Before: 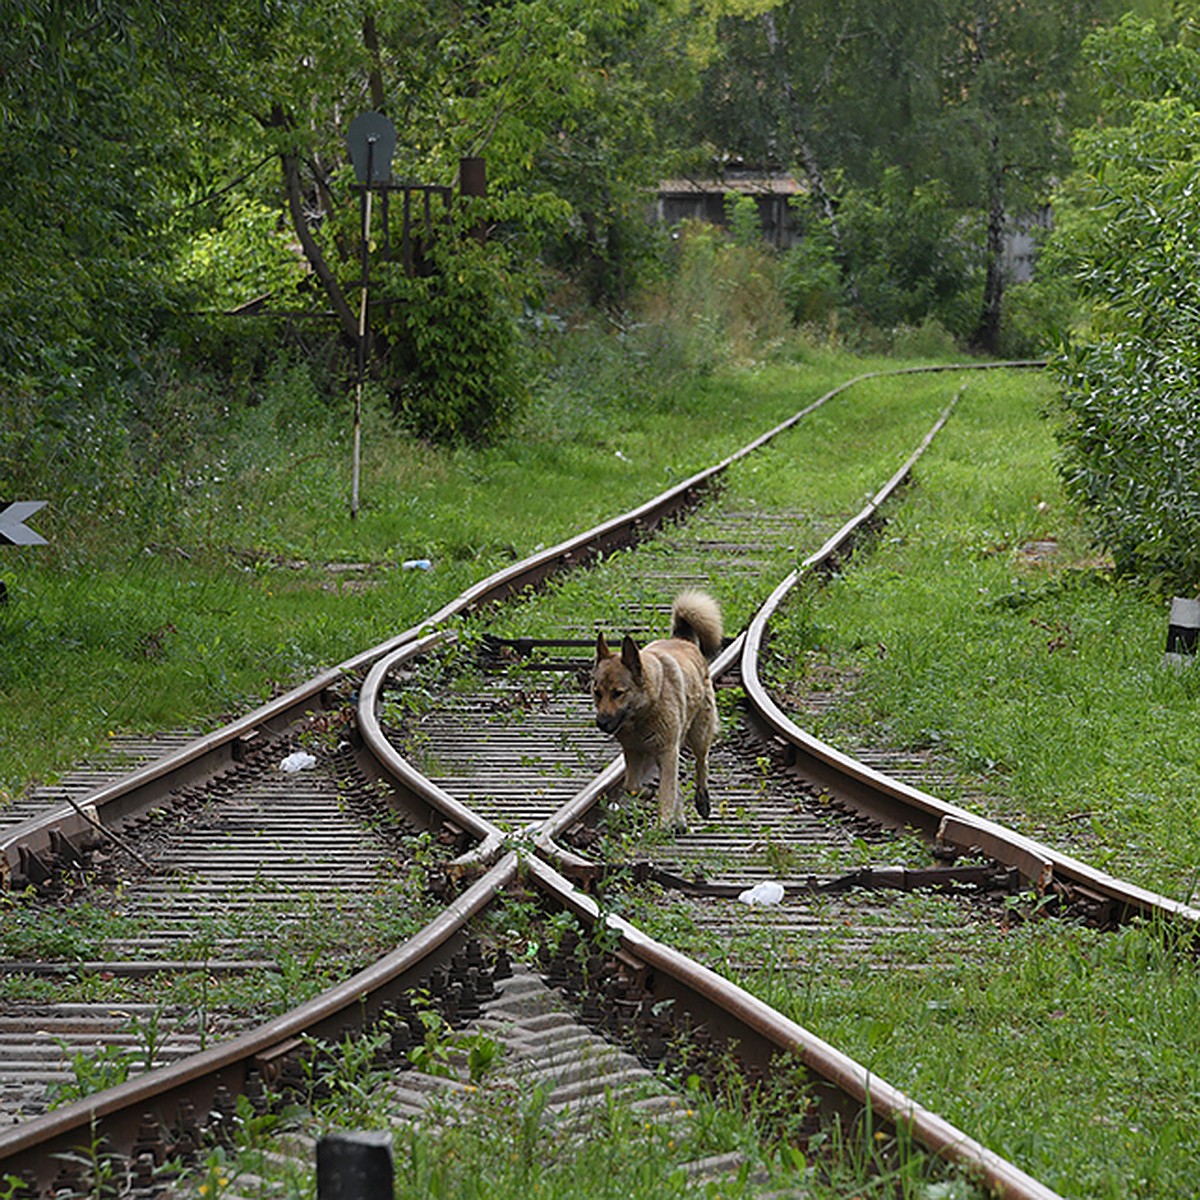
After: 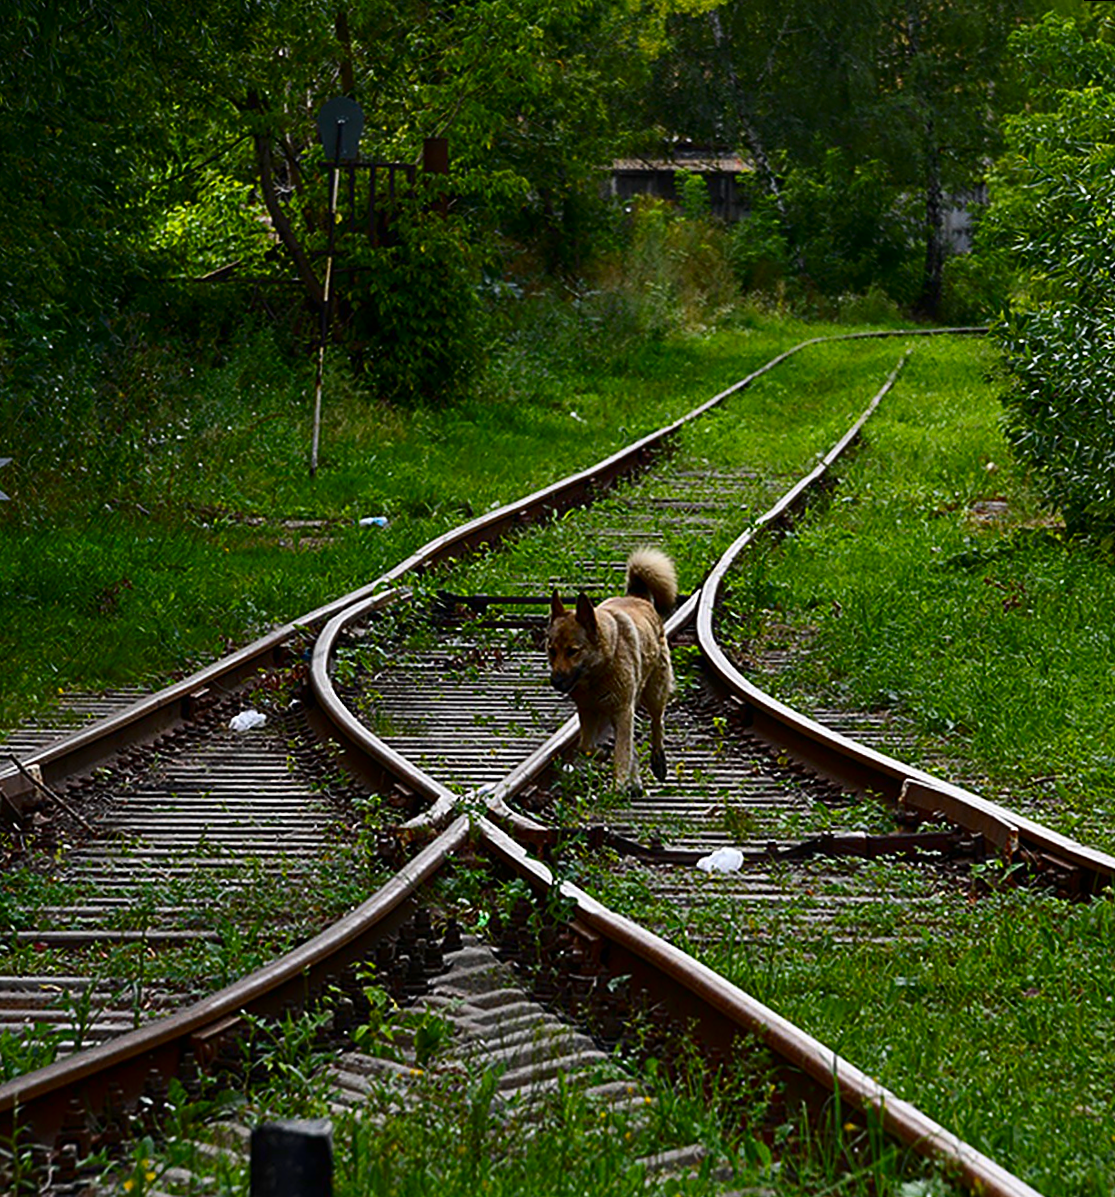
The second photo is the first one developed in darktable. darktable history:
rotate and perspective: rotation 0.215°, lens shift (vertical) -0.139, crop left 0.069, crop right 0.939, crop top 0.002, crop bottom 0.996
contrast brightness saturation: contrast 0.19, brightness -0.24, saturation 0.11
color balance rgb: perceptual saturation grading › global saturation 30%
tone equalizer: on, module defaults
